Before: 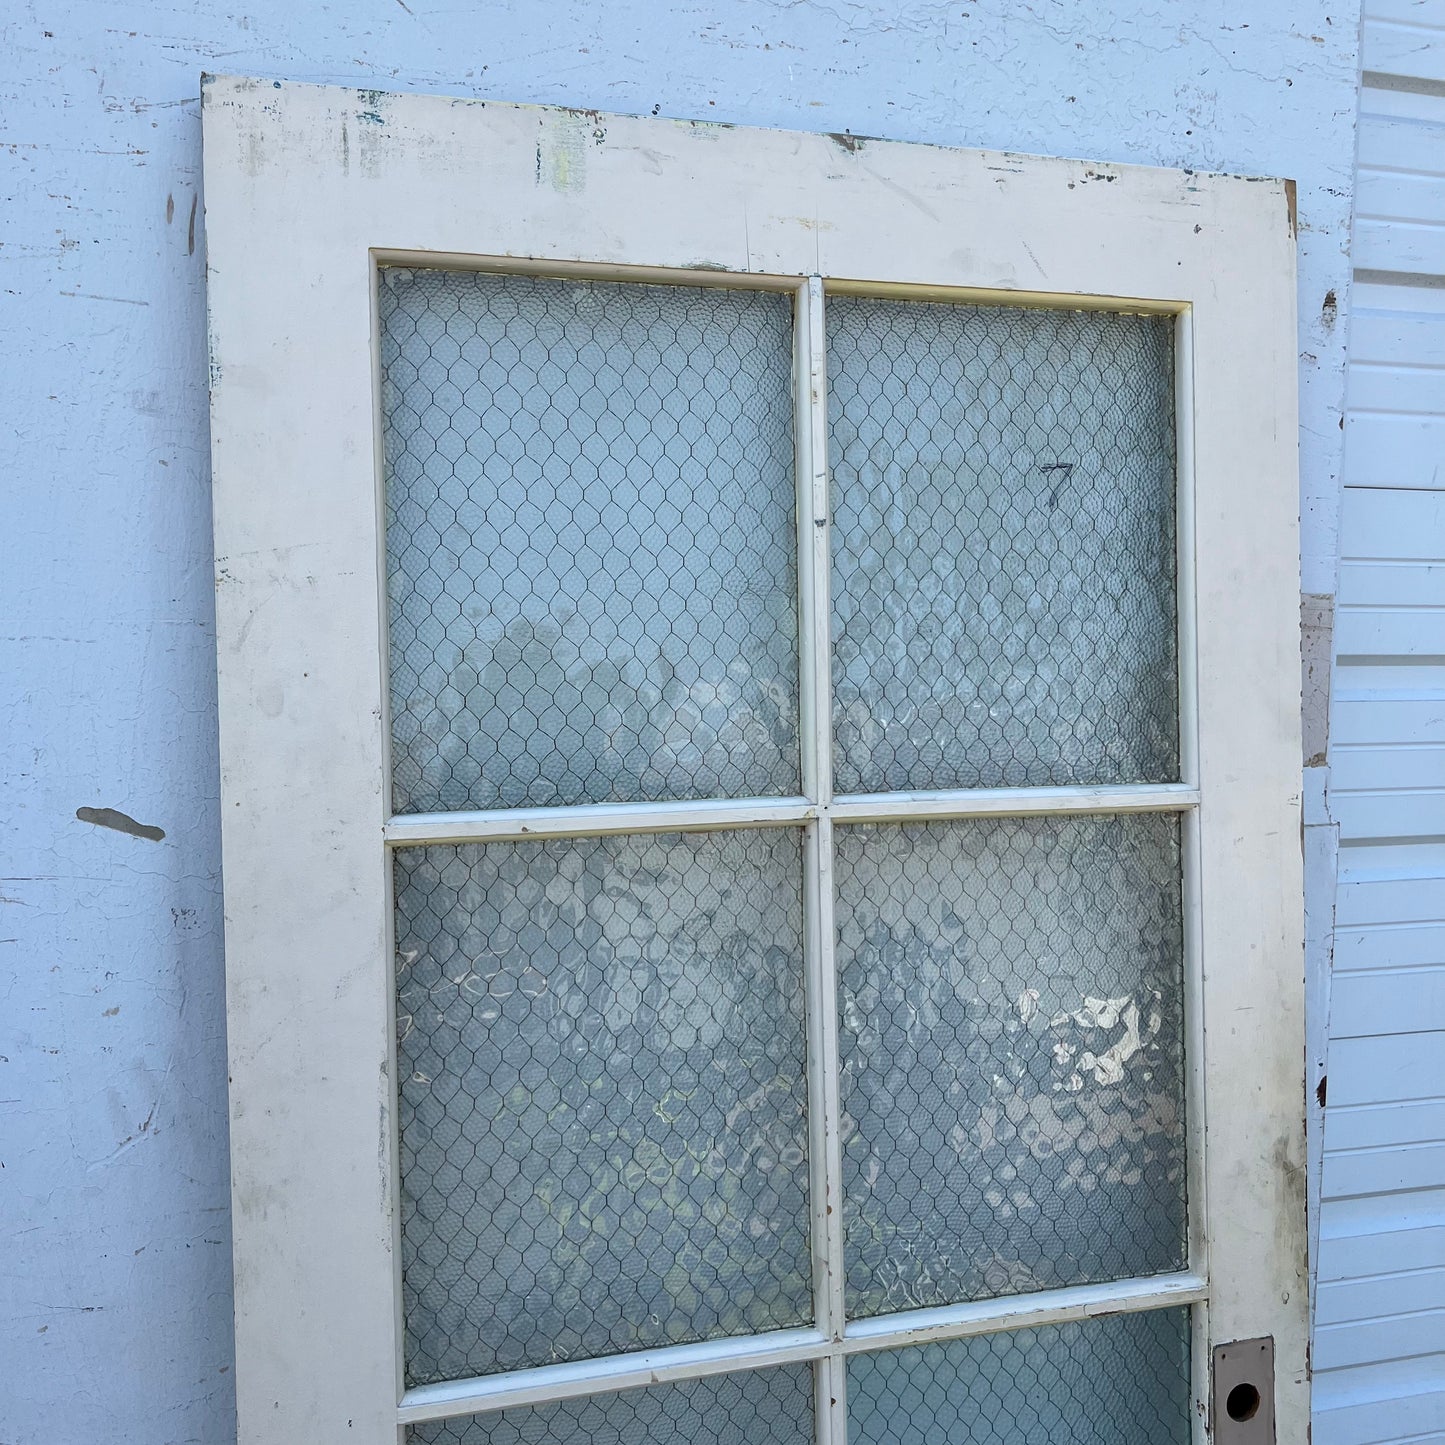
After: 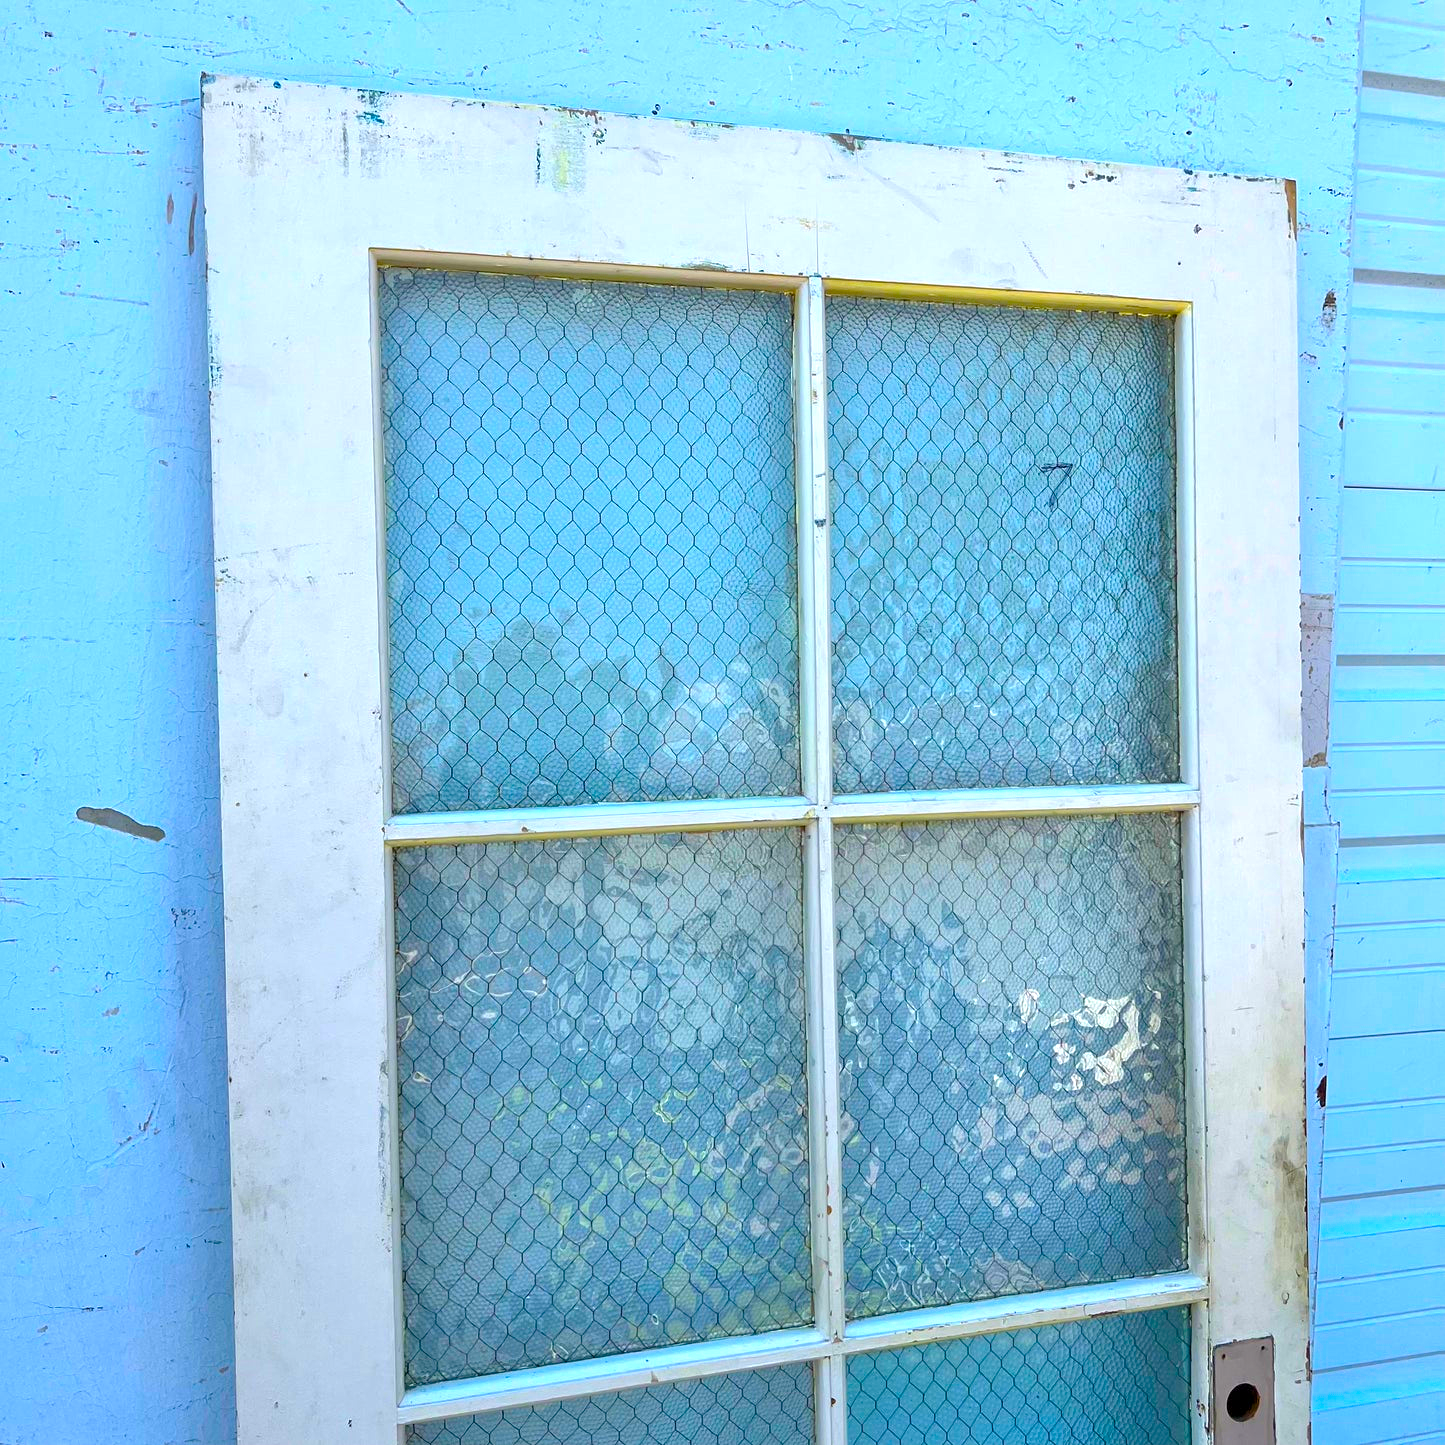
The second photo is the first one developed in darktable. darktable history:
color balance rgb: linear chroma grading › global chroma 25%, perceptual saturation grading › global saturation 40%, perceptual brilliance grading › global brilliance 30%, global vibrance 40%
tone equalizer: -8 EV 0.25 EV, -7 EV 0.417 EV, -6 EV 0.417 EV, -5 EV 0.25 EV, -3 EV -0.25 EV, -2 EV -0.417 EV, -1 EV -0.417 EV, +0 EV -0.25 EV, edges refinement/feathering 500, mask exposure compensation -1.57 EV, preserve details guided filter
